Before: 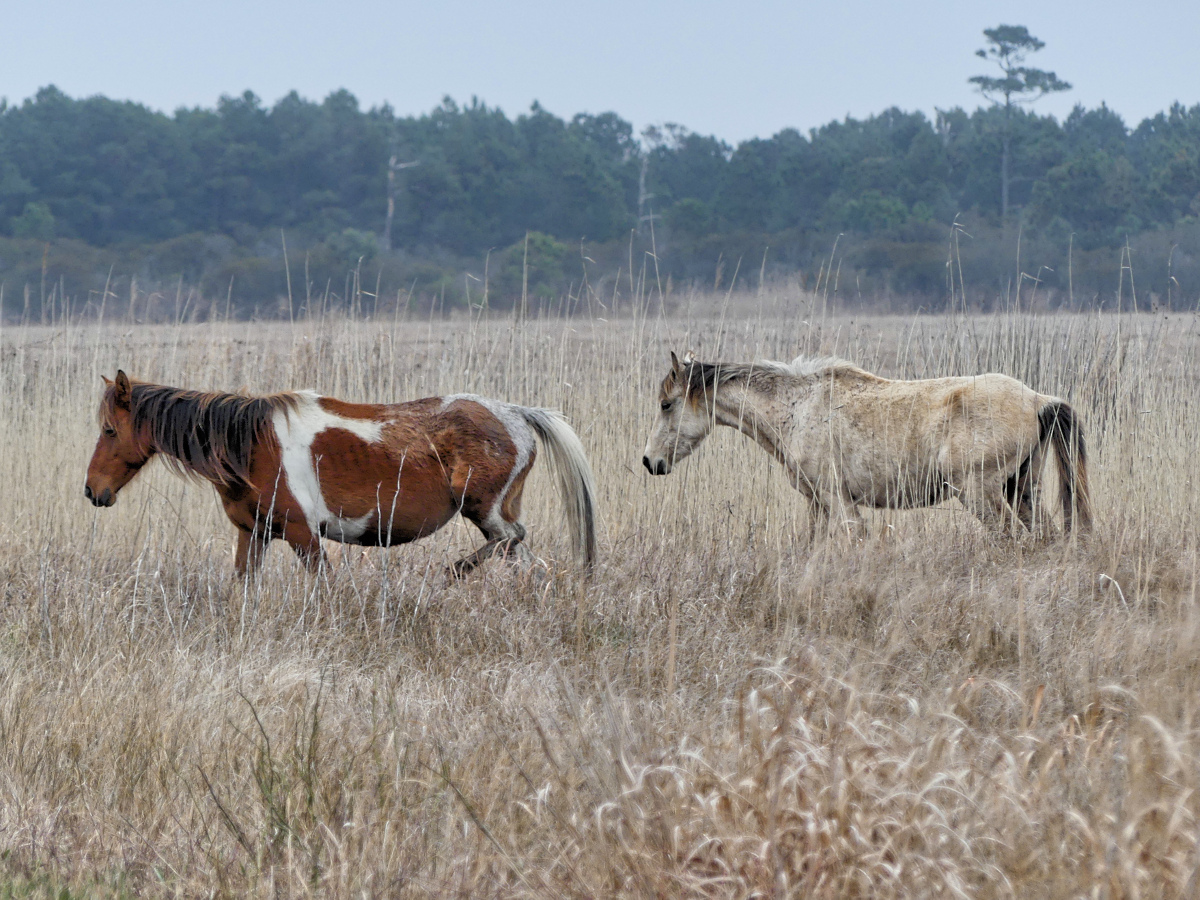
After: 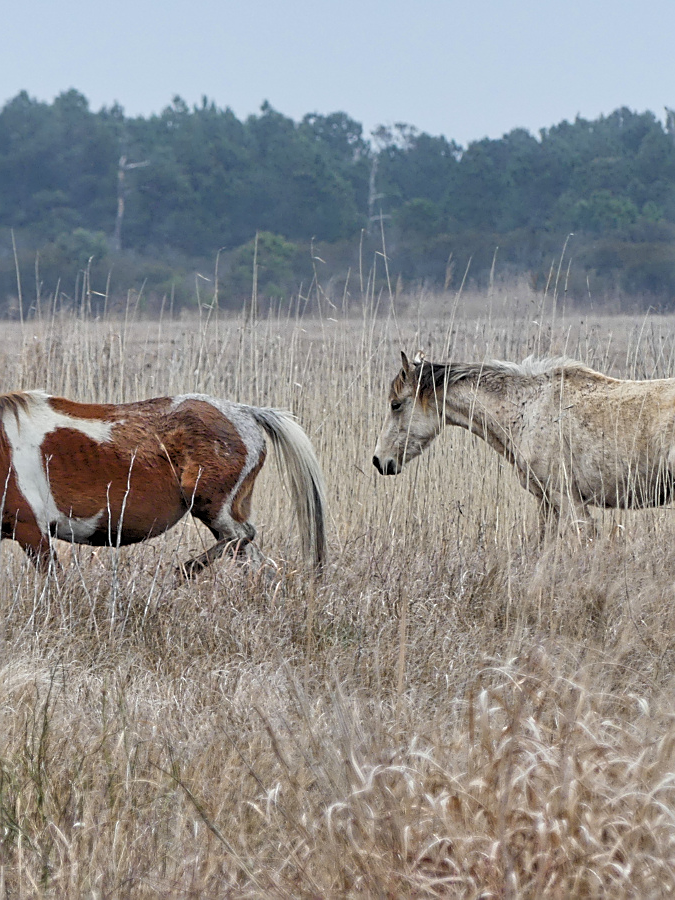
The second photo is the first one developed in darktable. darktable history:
sharpen: on, module defaults
crop and rotate: left 22.516%, right 21.234%
